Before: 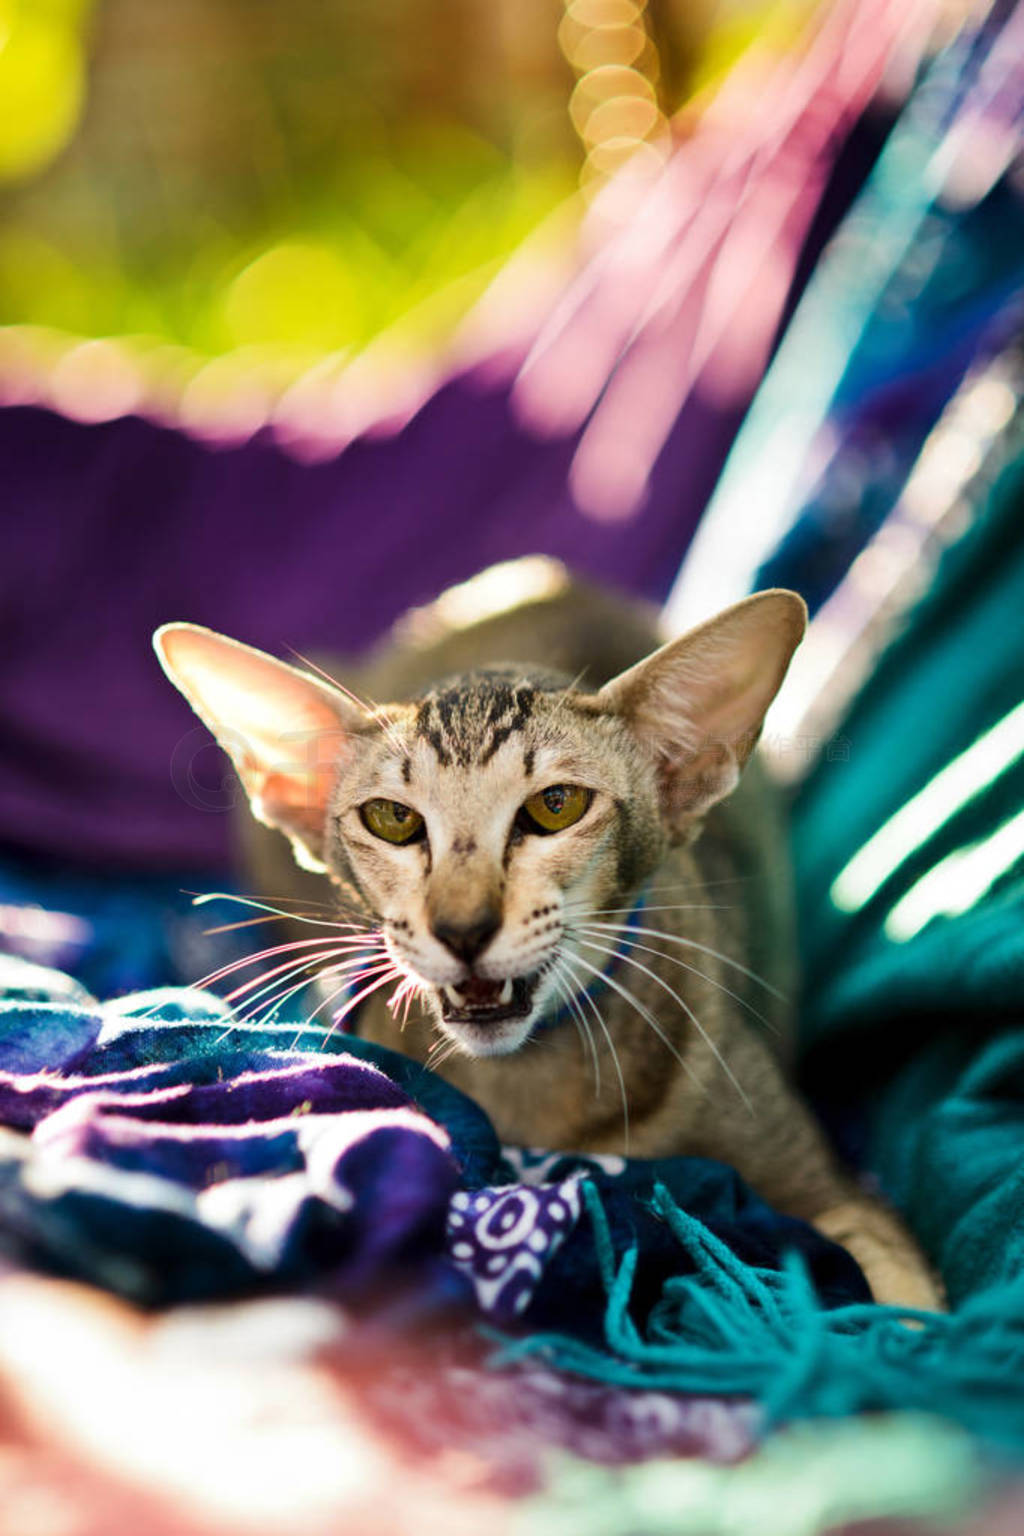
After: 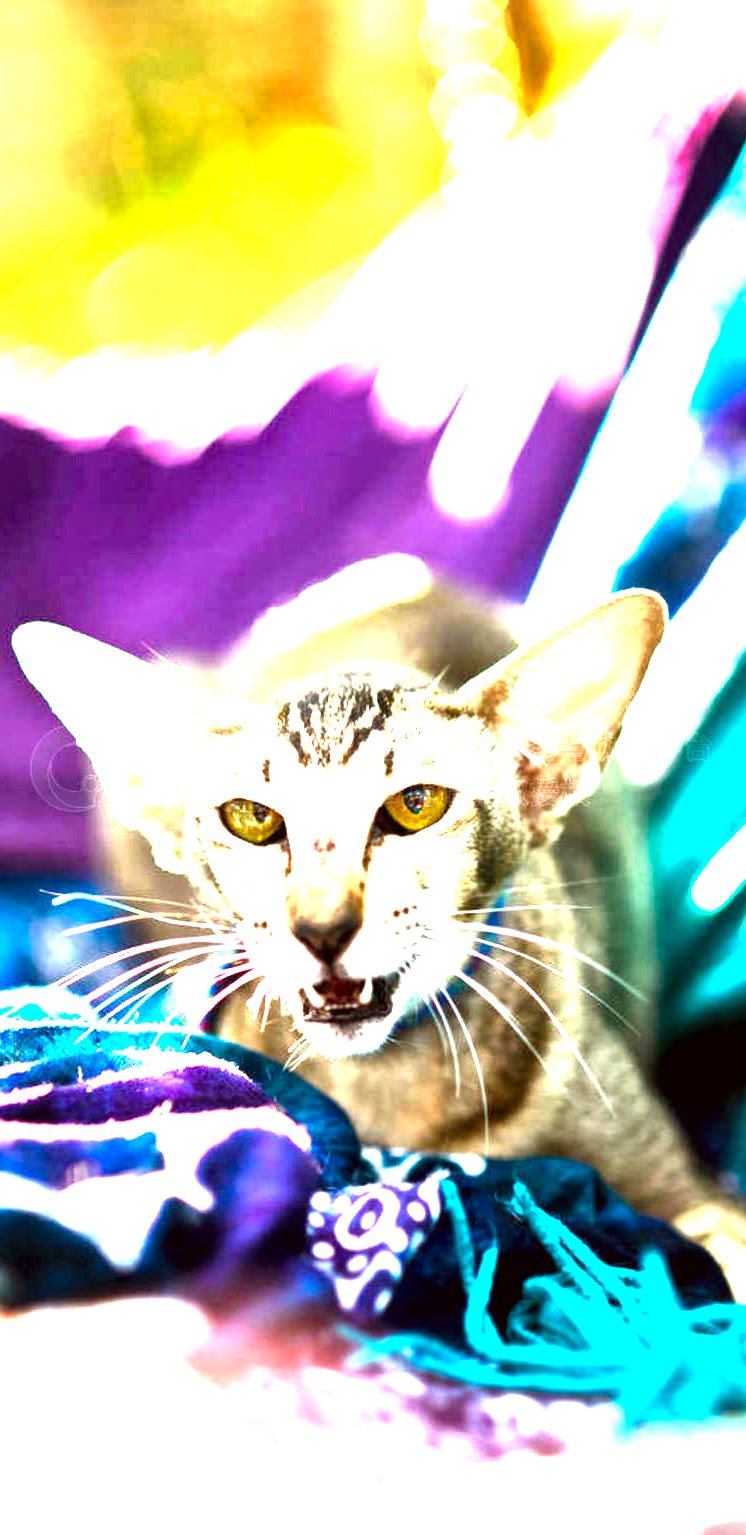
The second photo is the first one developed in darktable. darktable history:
local contrast: mode bilateral grid, contrast 24, coarseness 61, detail 151%, midtone range 0.2
color correction: highlights a* -3.48, highlights b* -6.51, shadows a* 3.11, shadows b* 5.58
levels: black 0.047%, levels [0, 0.281, 0.562]
tone equalizer: -8 EV -0.724 EV, -7 EV -0.689 EV, -6 EV -0.628 EV, -5 EV -0.39 EV, -3 EV 0.372 EV, -2 EV 0.6 EV, -1 EV 0.678 EV, +0 EV 0.727 EV, smoothing diameter 24.91%, edges refinement/feathering 8.18, preserve details guided filter
crop: left 13.713%, right 13.426%
